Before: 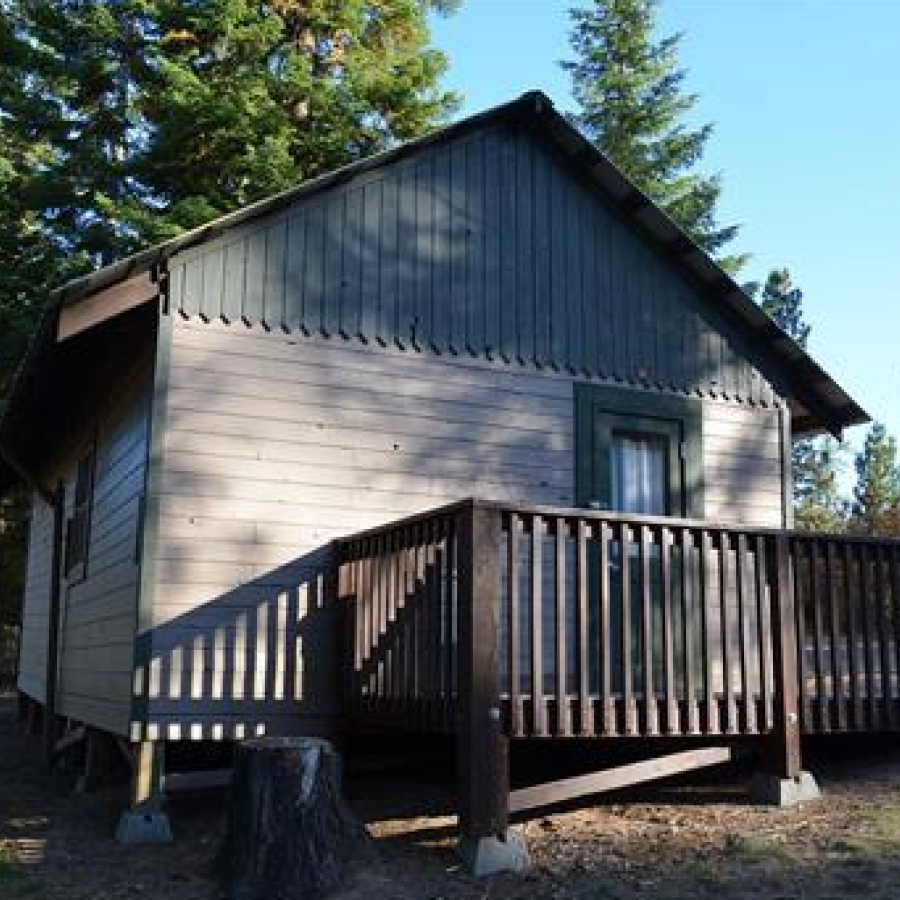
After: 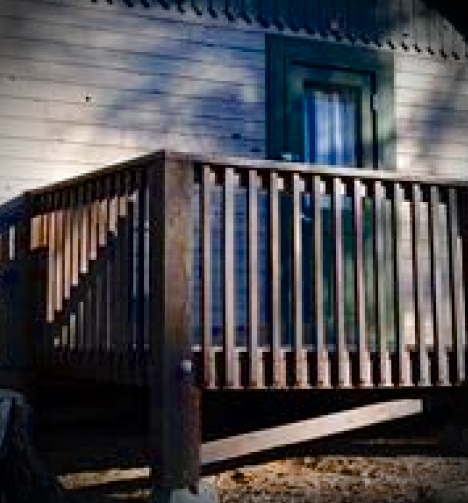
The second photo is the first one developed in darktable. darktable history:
vignetting: brightness -0.858, automatic ratio true, unbound false
crop: left 34.23%, top 38.764%, right 13.691%, bottom 5.248%
color balance rgb: shadows lift › chroma 0.865%, shadows lift › hue 110.45°, perceptual saturation grading › global saturation 45.877%, perceptual saturation grading › highlights -25.317%, perceptual saturation grading › shadows 49.834%, perceptual brilliance grading › mid-tones 10.155%, perceptual brilliance grading › shadows 15.566%, global vibrance 7.327%, saturation formula JzAzBz (2021)
